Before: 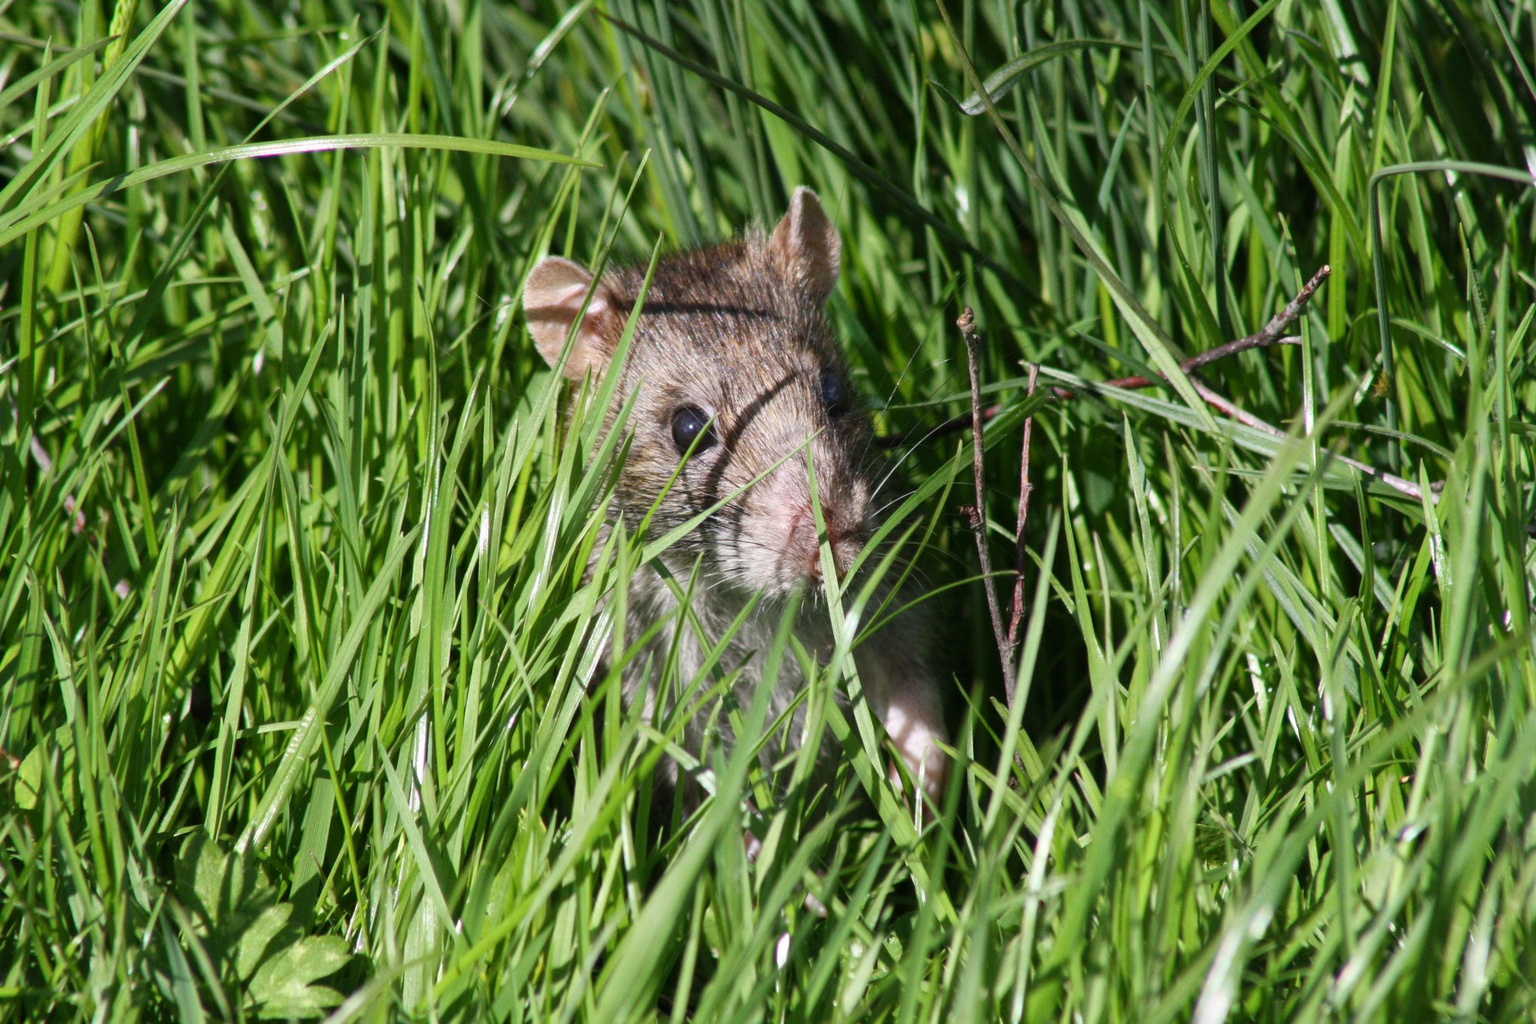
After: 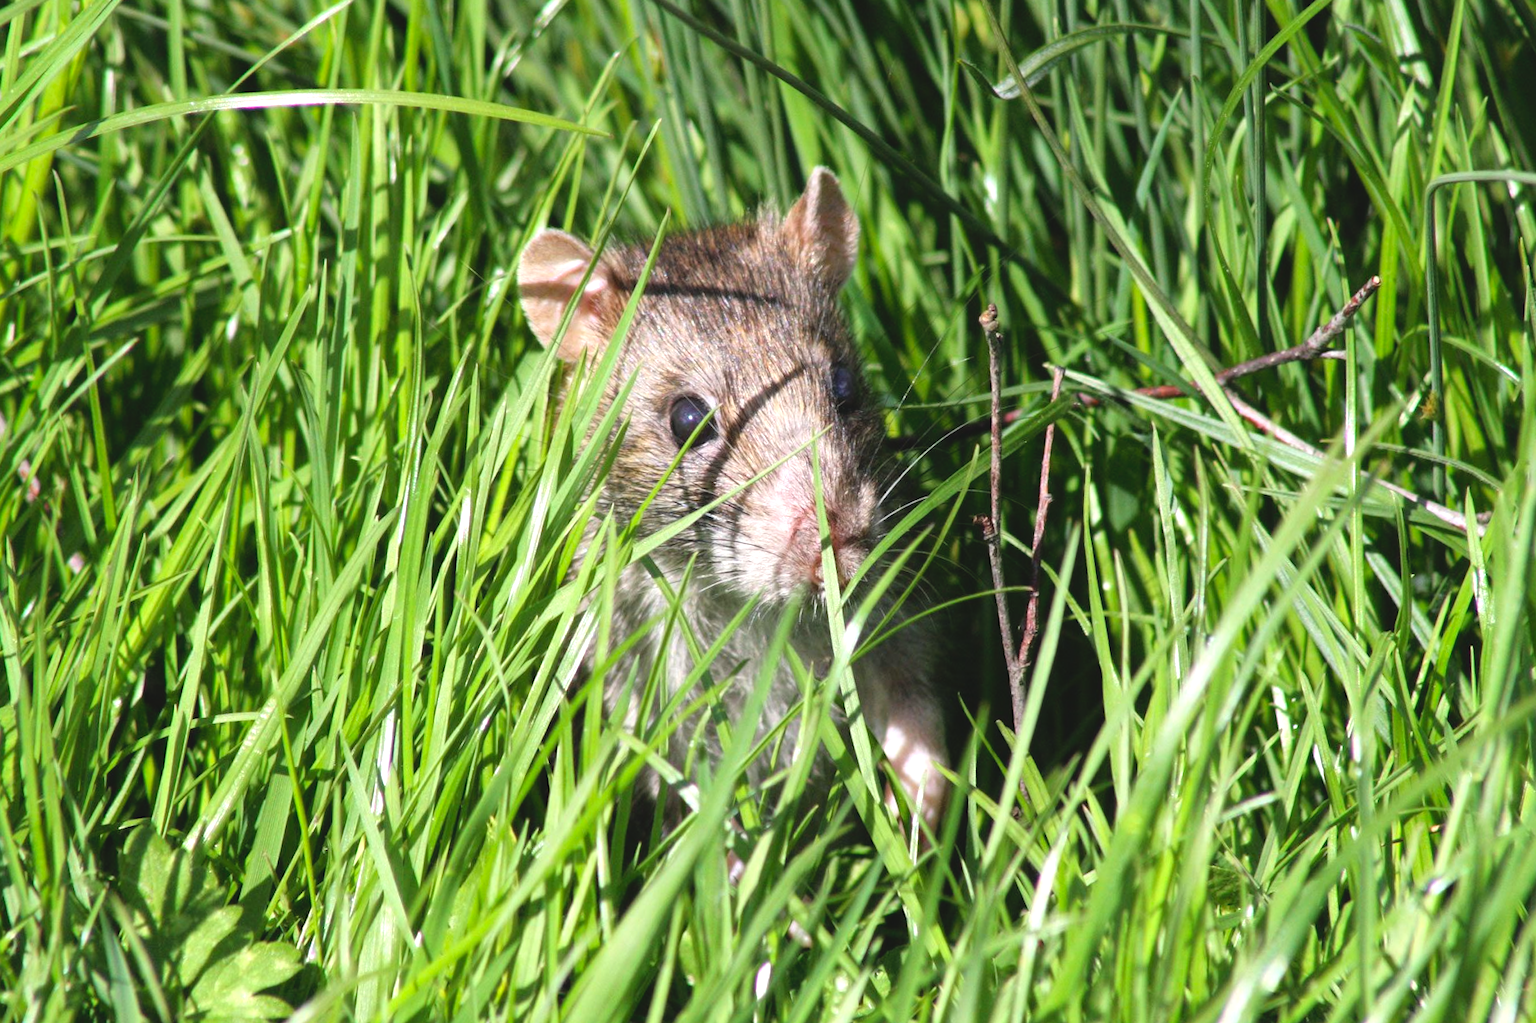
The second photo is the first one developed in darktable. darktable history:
tone equalizer: -8 EV -0.729 EV, -7 EV -0.731 EV, -6 EV -0.593 EV, -5 EV -0.416 EV, -3 EV 0.399 EV, -2 EV 0.6 EV, -1 EV 0.674 EV, +0 EV 0.771 EV
crop and rotate: angle -2.63°
contrast brightness saturation: contrast -0.104, brightness 0.048, saturation 0.081
